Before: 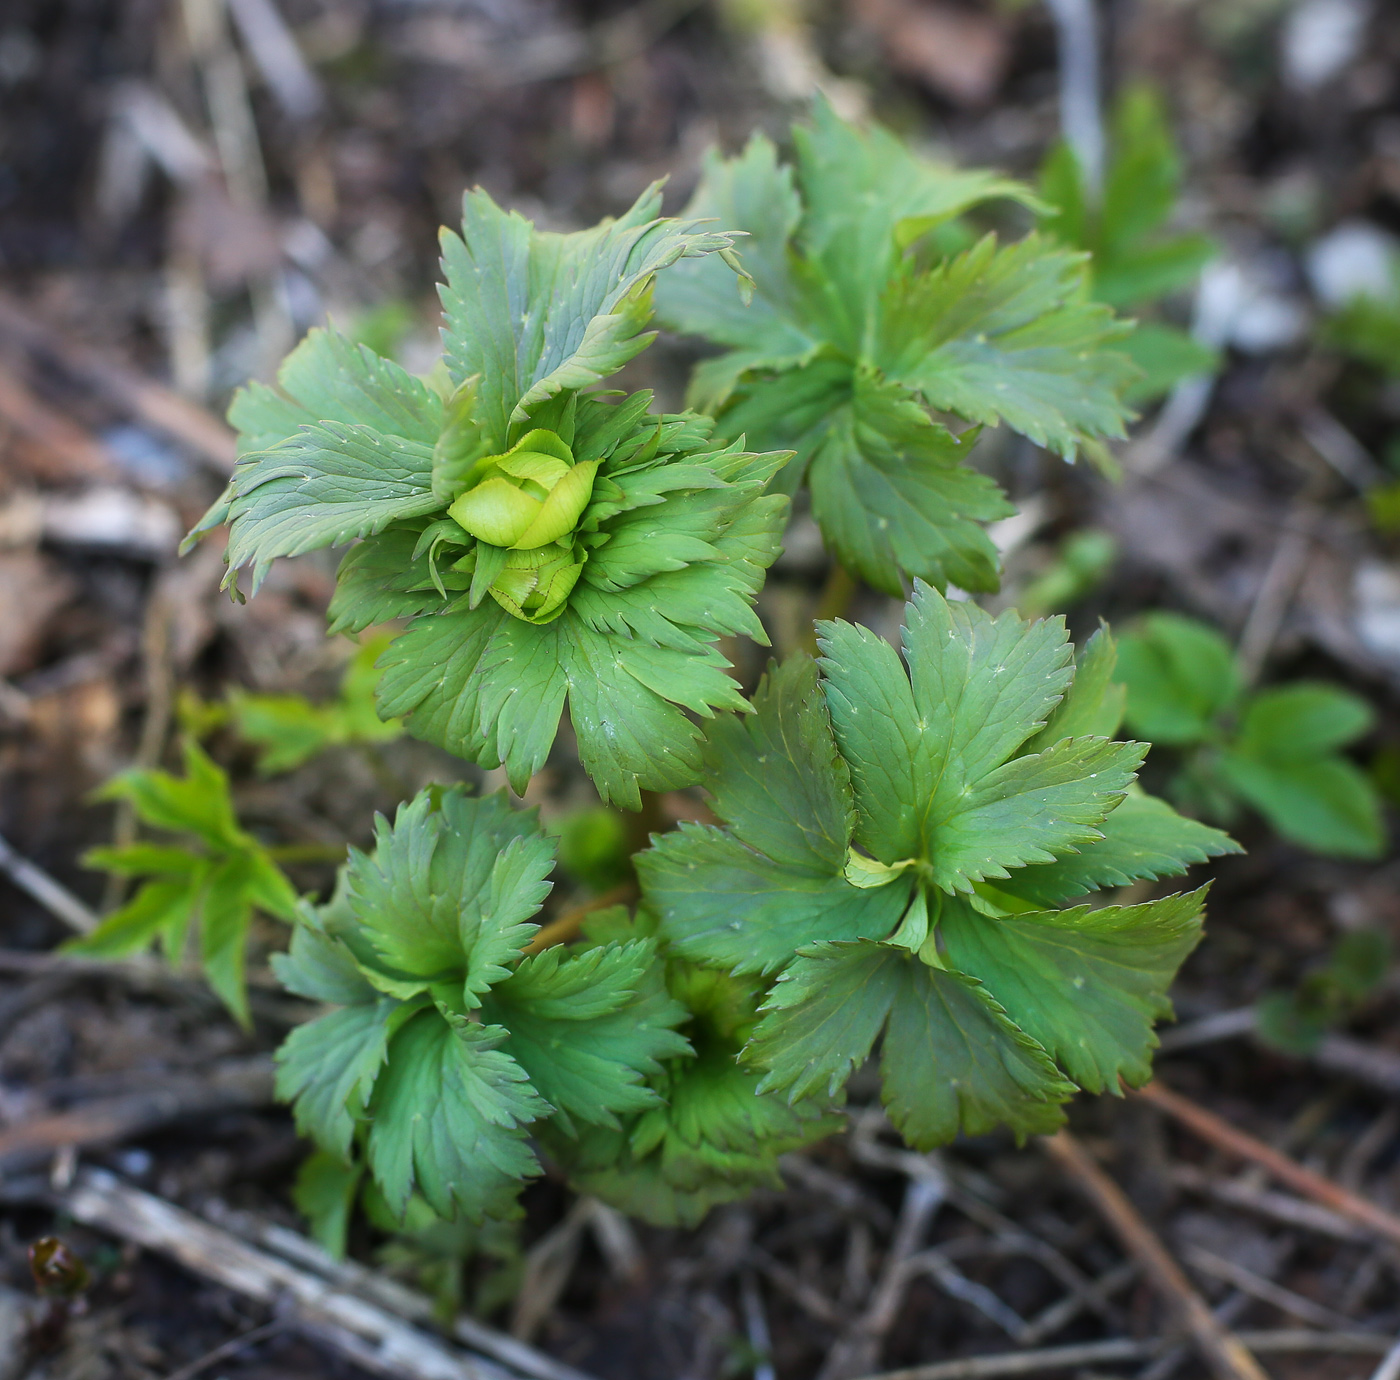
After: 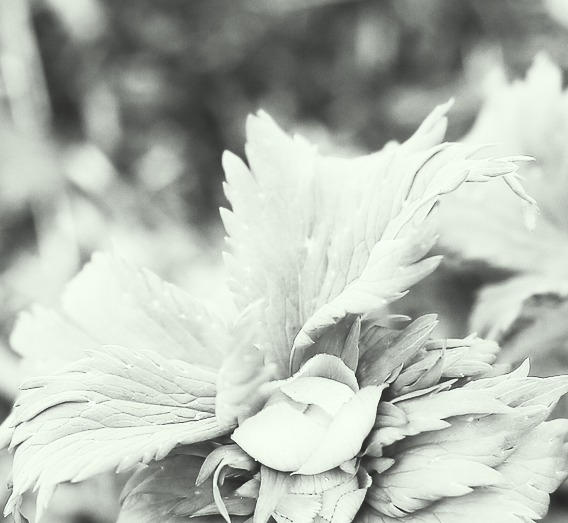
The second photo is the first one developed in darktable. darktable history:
crop: left 15.452%, top 5.459%, right 43.956%, bottom 56.62%
contrast brightness saturation: contrast 0.53, brightness 0.47, saturation -1
exposure: black level correction -0.001, exposure 0.08 EV, compensate highlight preservation false
color correction: highlights a* -4.73, highlights b* 5.06, saturation 0.97
